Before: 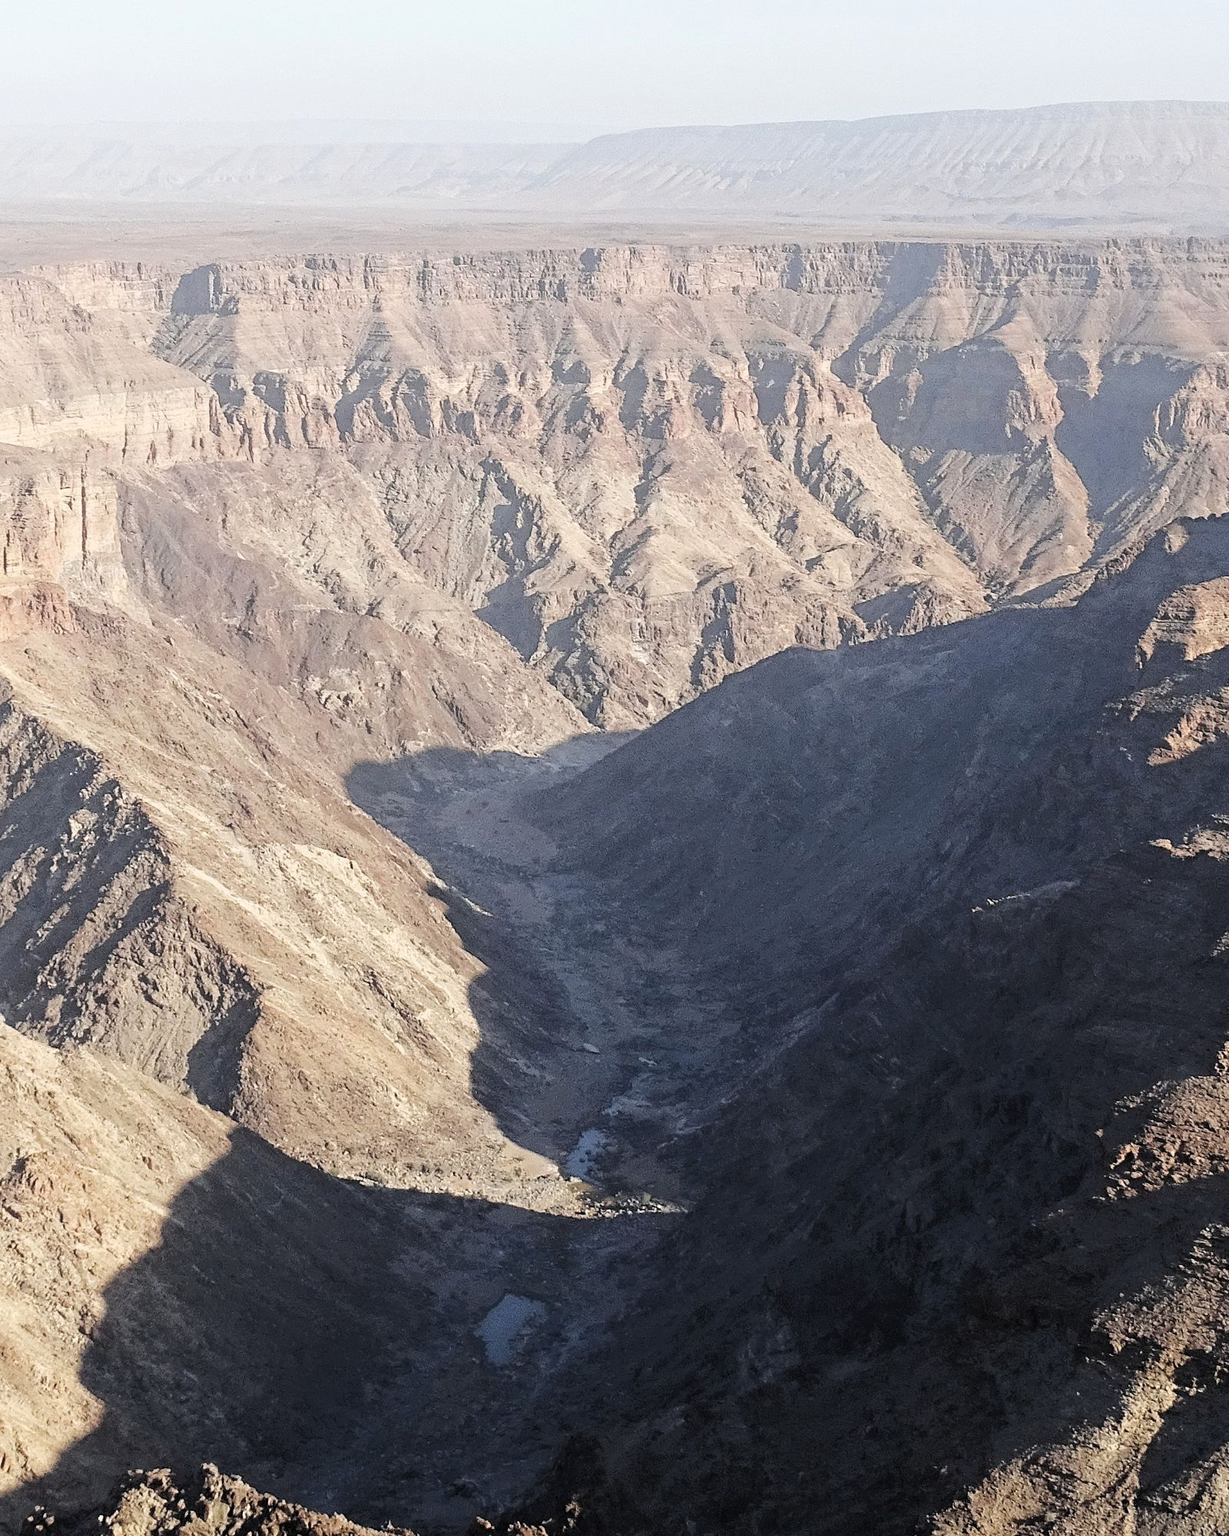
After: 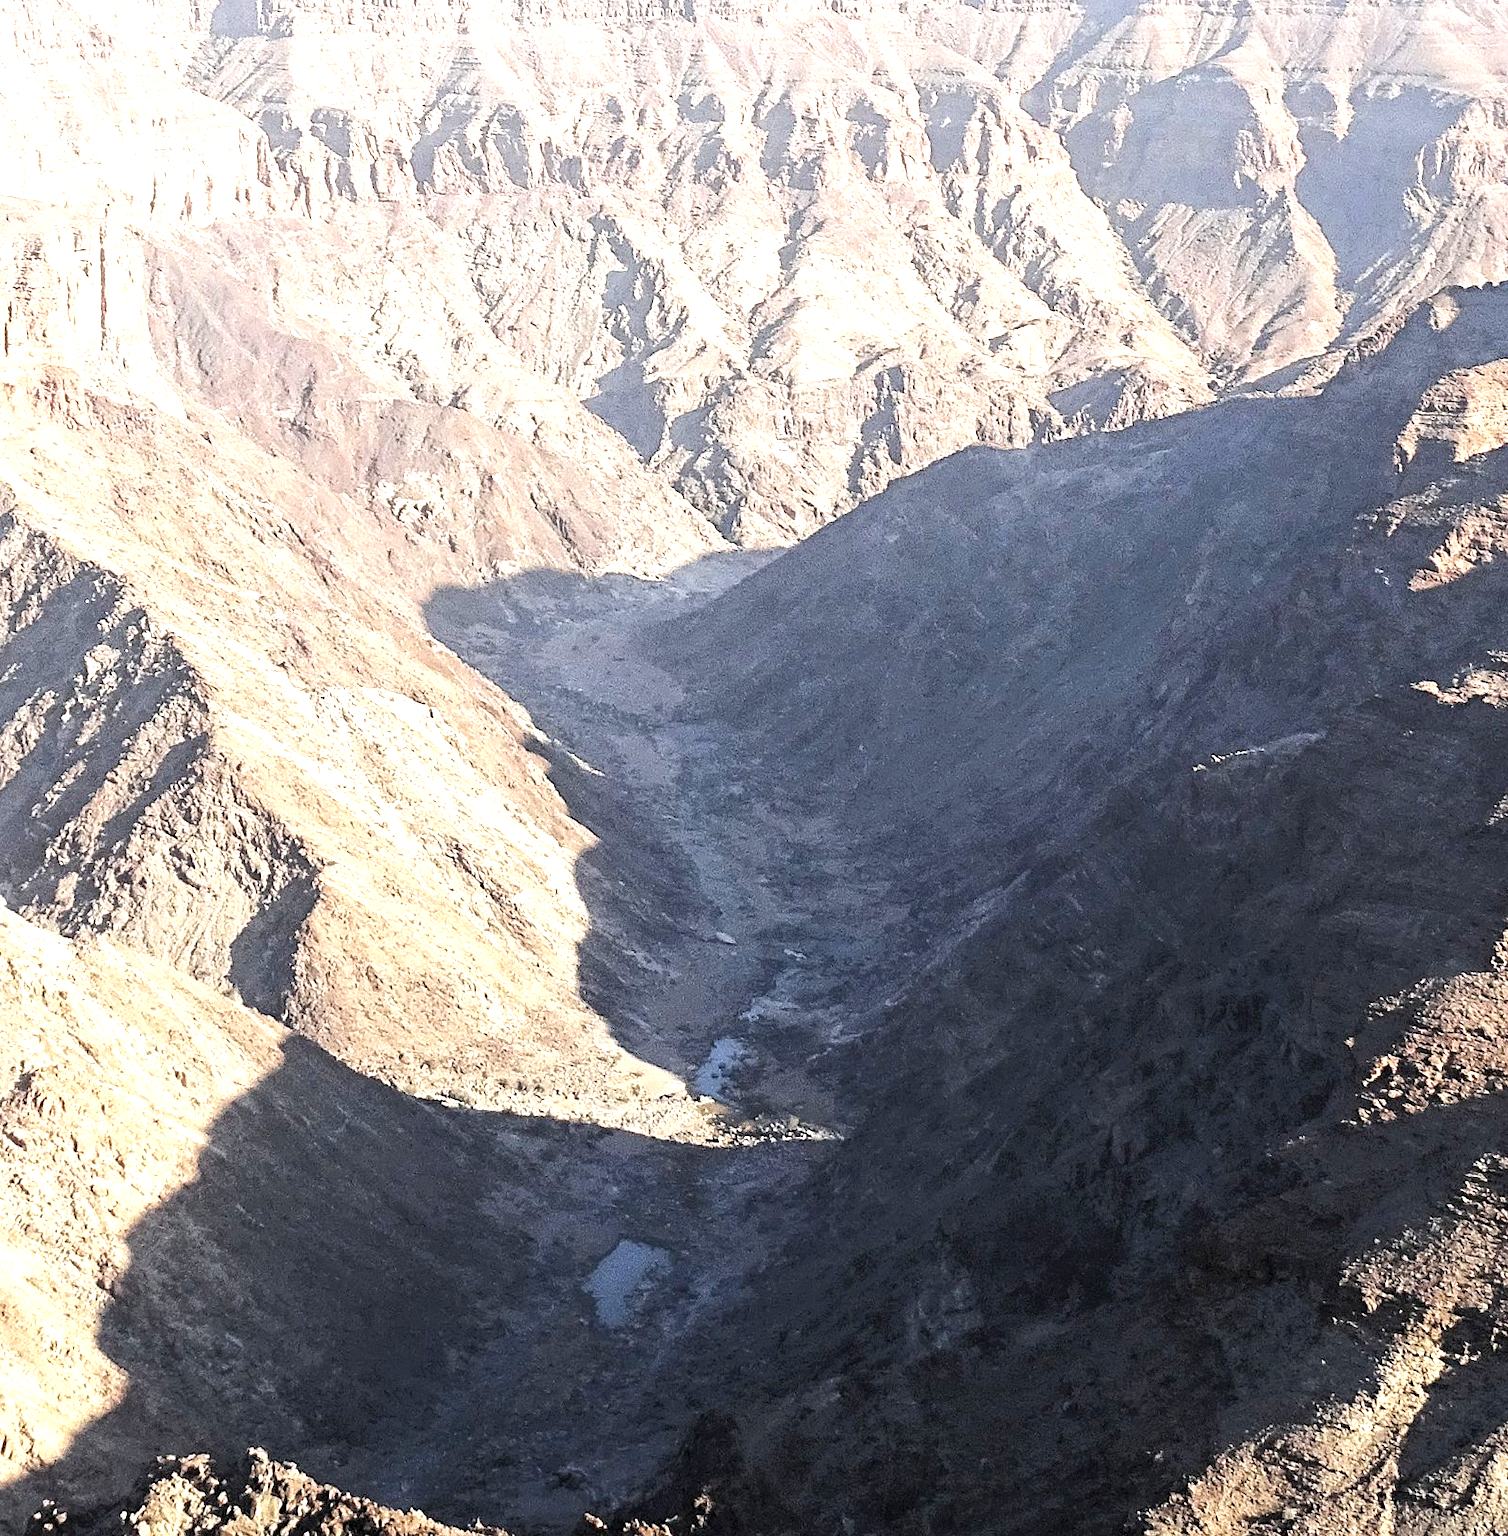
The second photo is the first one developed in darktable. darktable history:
exposure: black level correction 0.001, exposure 0.955 EV, compensate exposure bias true, compensate highlight preservation false
crop and rotate: top 18.507%
